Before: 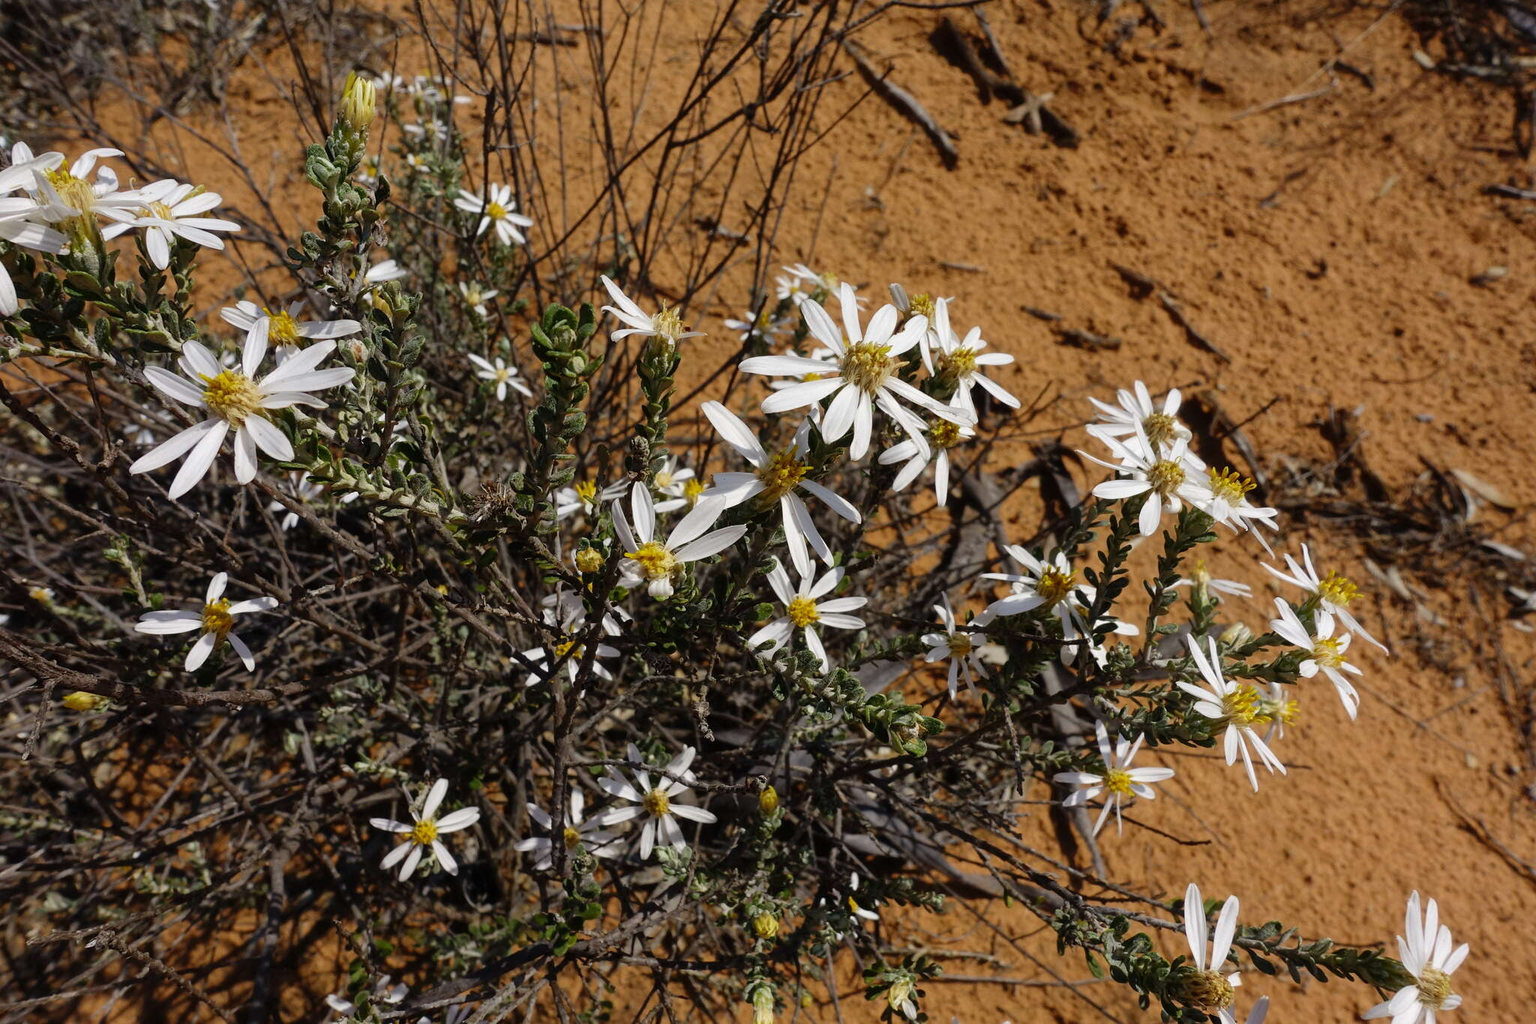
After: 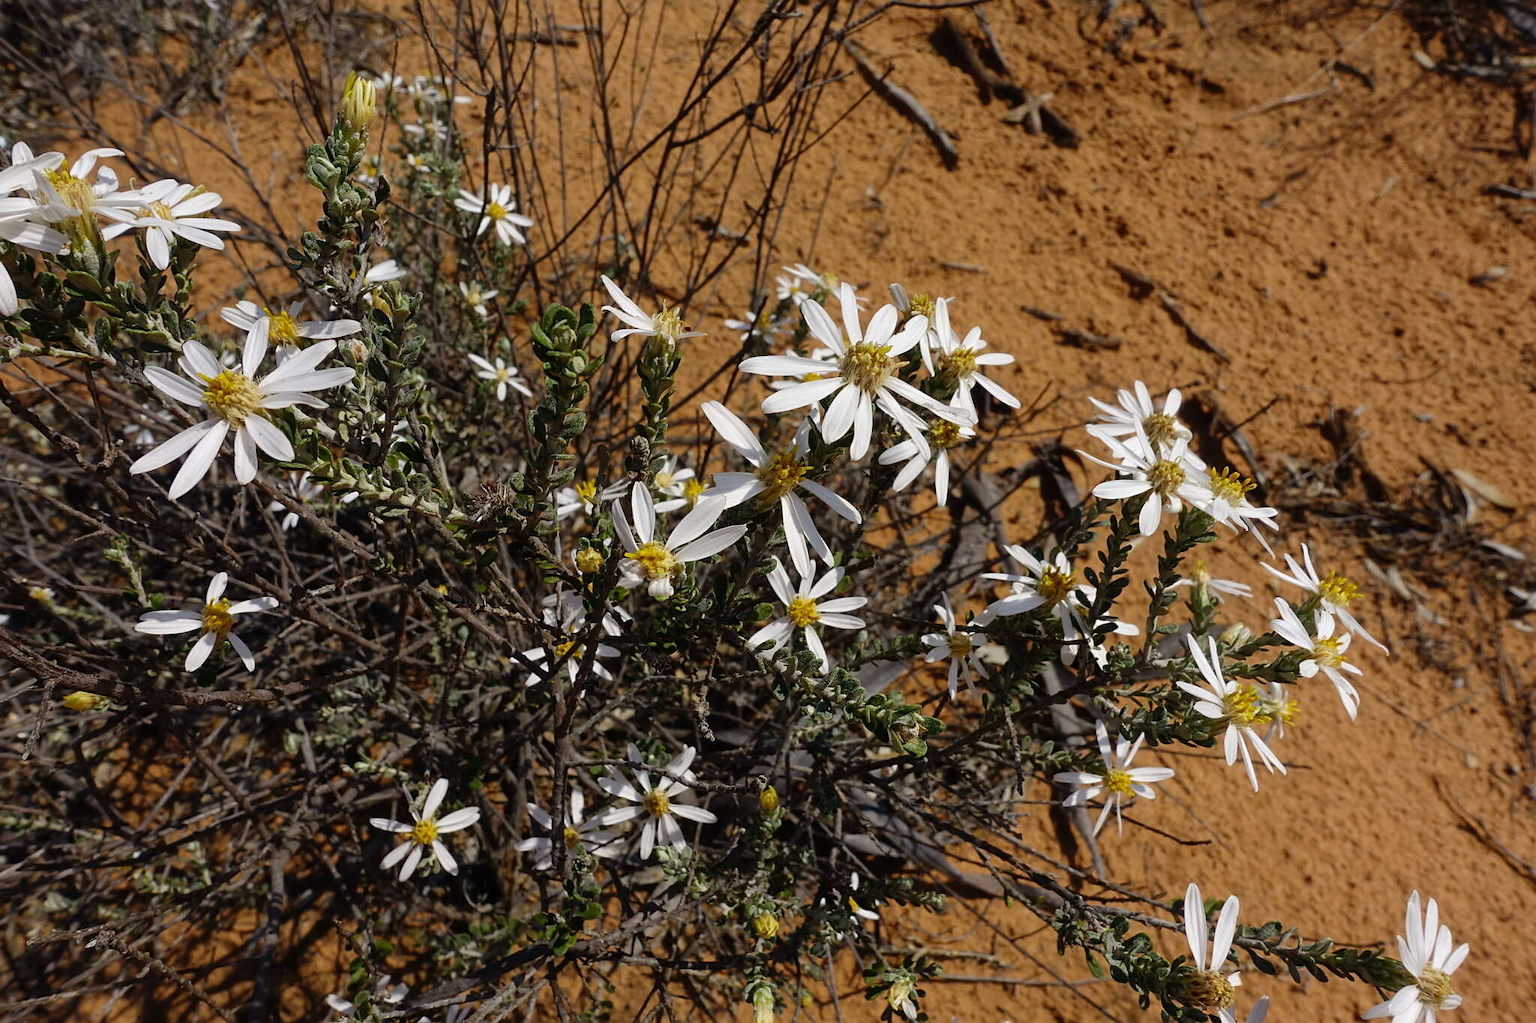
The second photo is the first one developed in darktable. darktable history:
base curve: curves: ch0 [(0, 0) (0.472, 0.455) (1, 1)], preserve colors none
sharpen: amount 0.216
